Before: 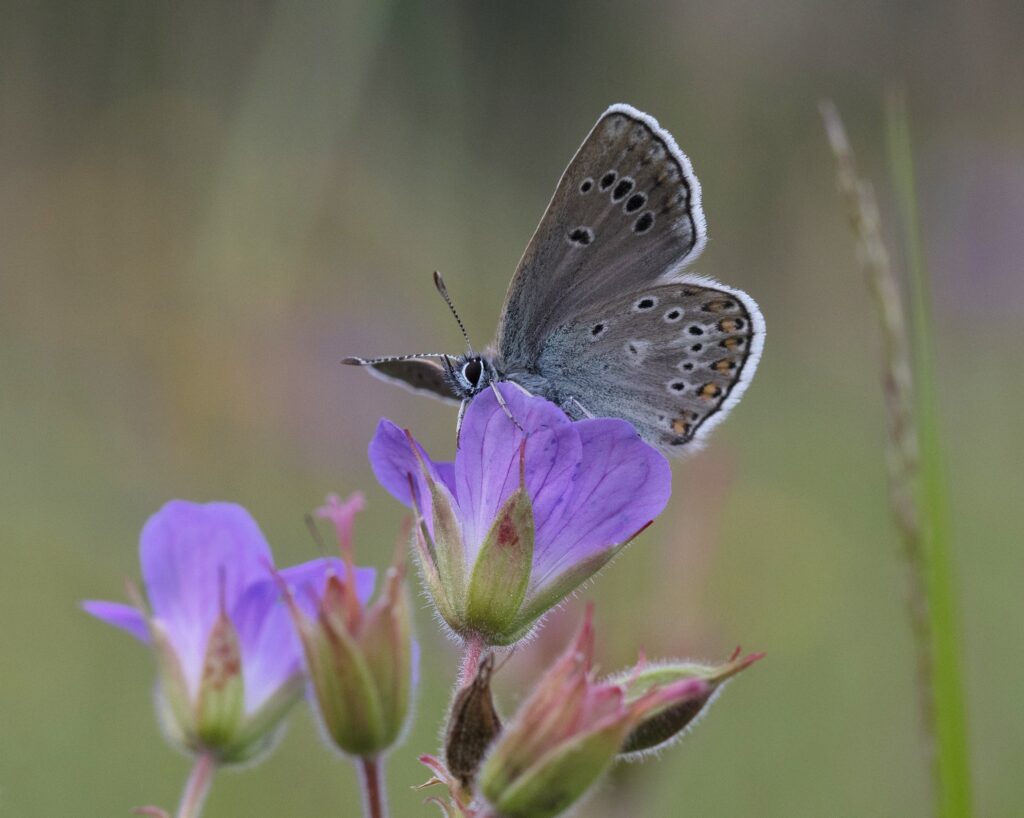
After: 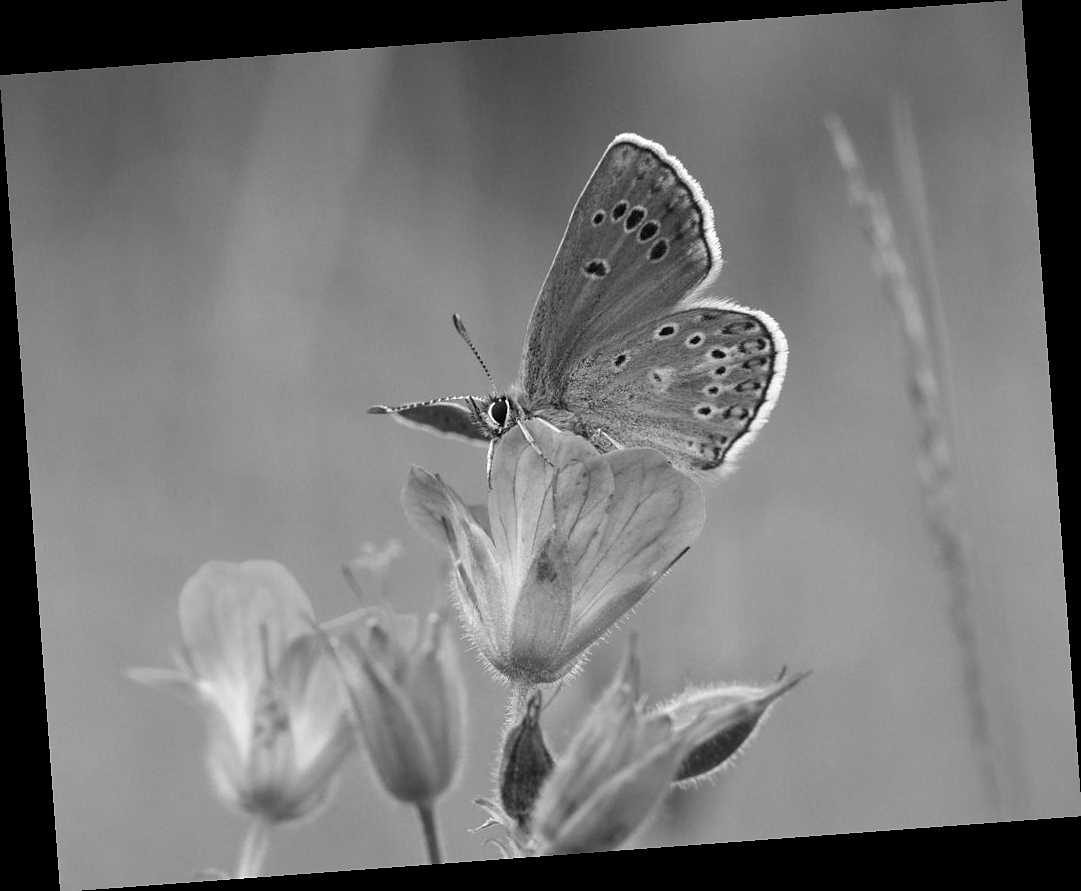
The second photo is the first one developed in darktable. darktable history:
sharpen: radius 1, threshold 1
monochrome: a 14.95, b -89.96
exposure: black level correction 0, exposure 0.7 EV, compensate exposure bias true, compensate highlight preservation false
rotate and perspective: rotation -4.25°, automatic cropping off
